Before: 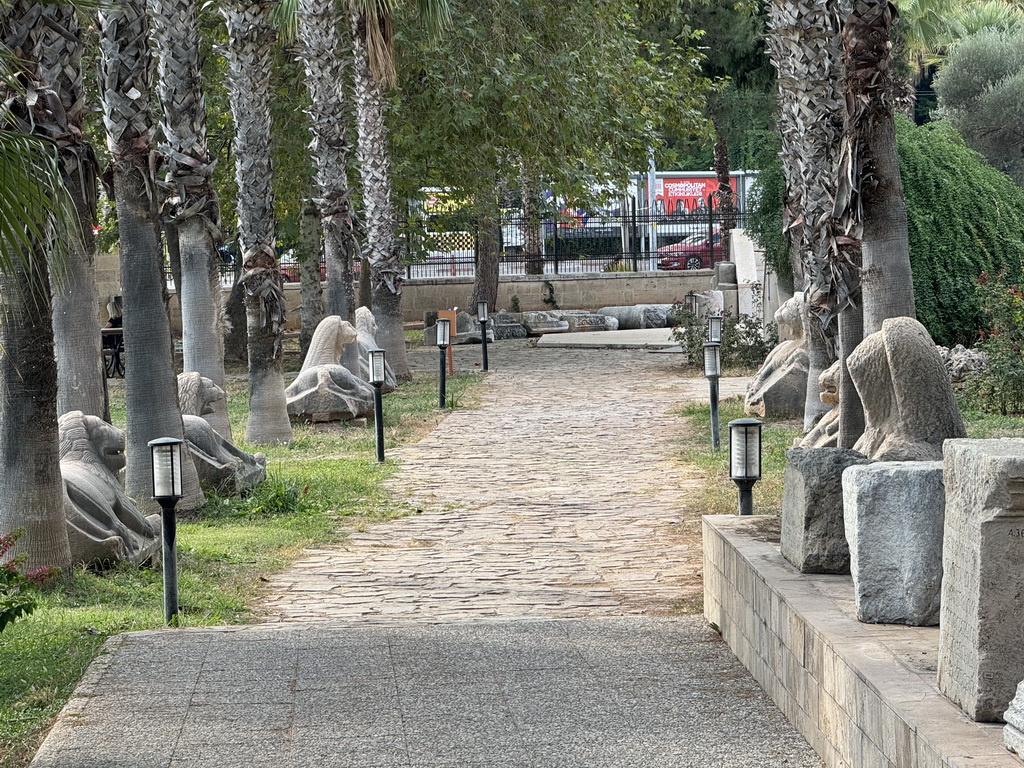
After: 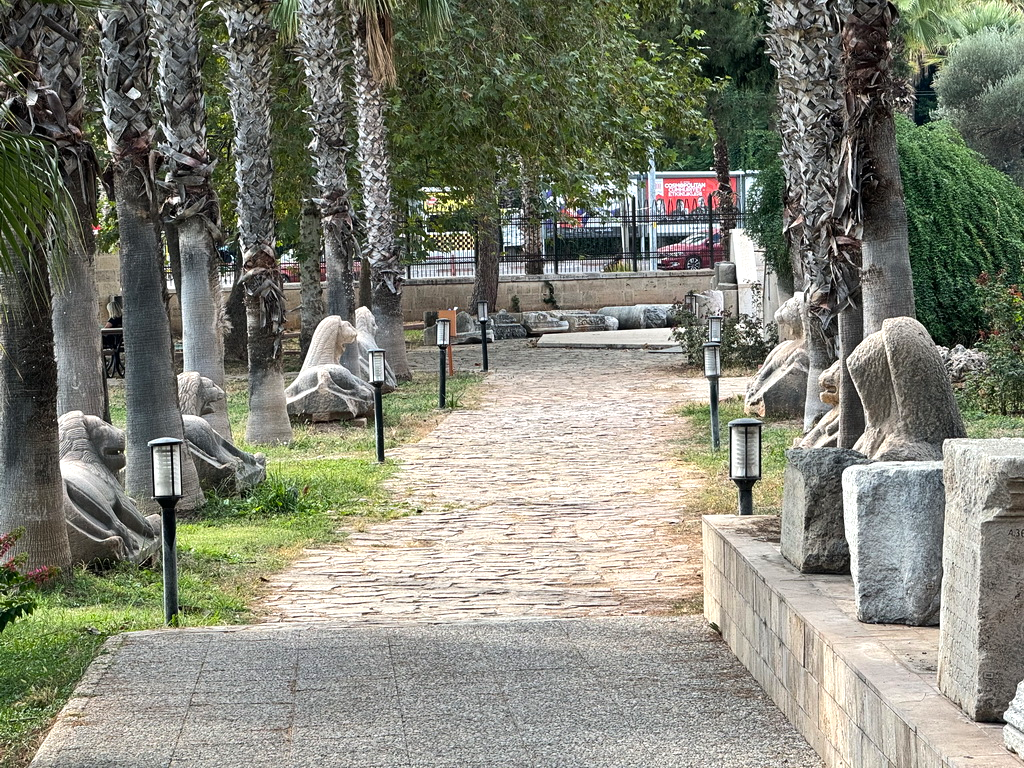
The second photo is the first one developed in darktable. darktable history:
shadows and highlights: shadows 20, highlights -19.87, soften with gaussian
tone equalizer: -8 EV -0.4 EV, -7 EV -0.372 EV, -6 EV -0.324 EV, -5 EV -0.241 EV, -3 EV 0.252 EV, -2 EV 0.347 EV, -1 EV 0.382 EV, +0 EV 0.439 EV, edges refinement/feathering 500, mask exposure compensation -1.57 EV, preserve details no
